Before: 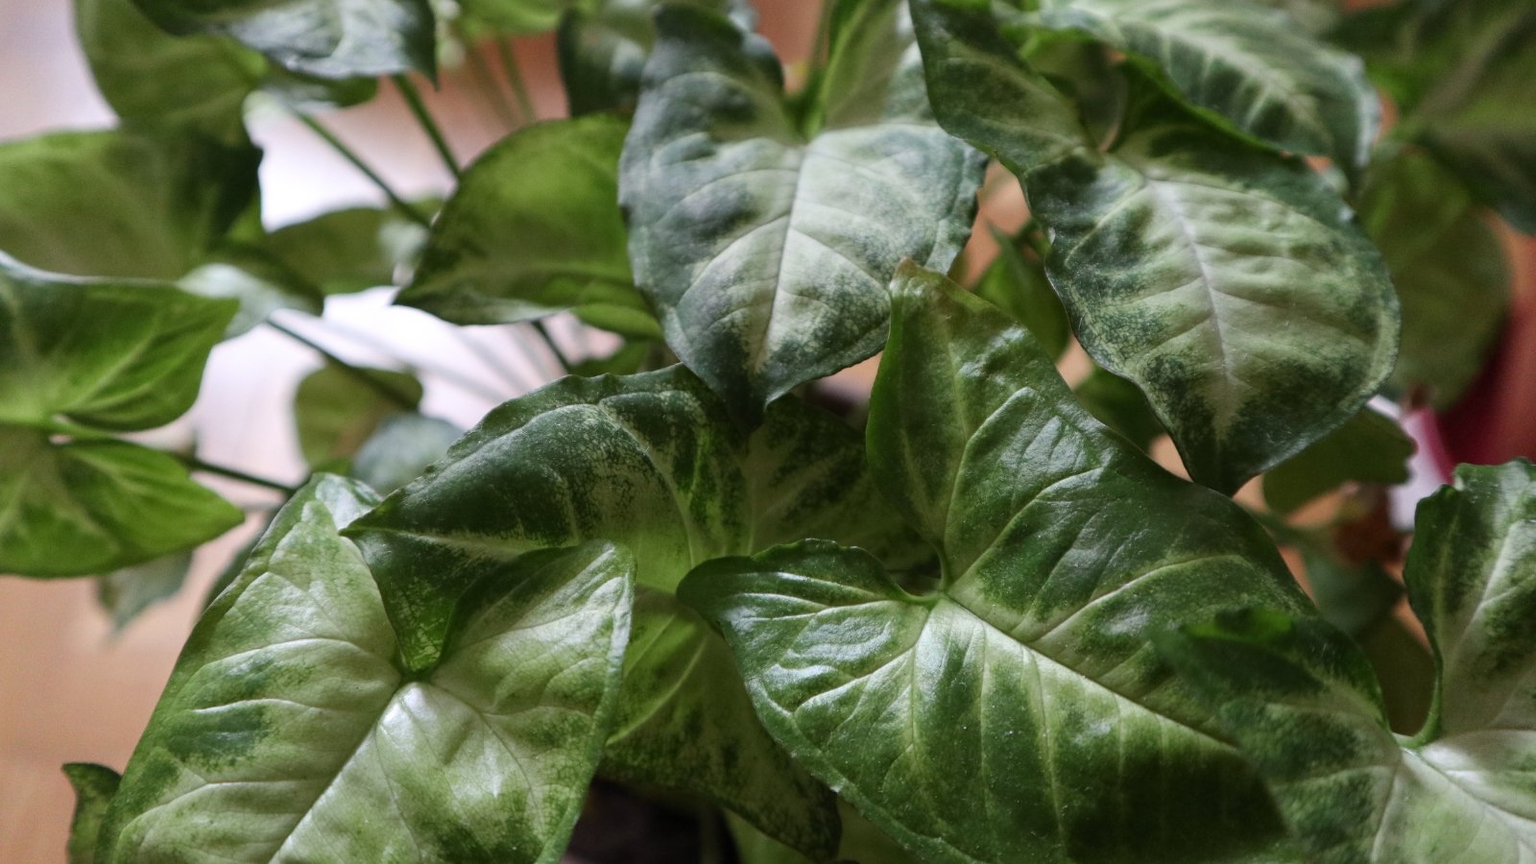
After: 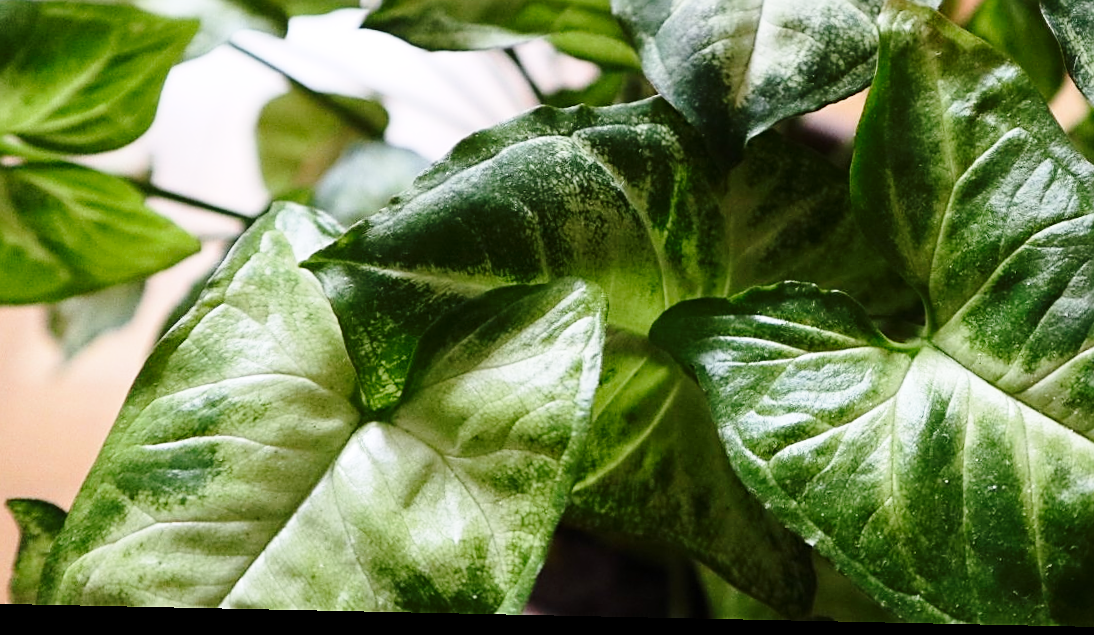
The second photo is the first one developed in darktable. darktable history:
crop and rotate: angle -1.21°, left 3.817%, top 31.941%, right 28.534%
contrast brightness saturation: contrast 0.136
sharpen: on, module defaults
base curve: curves: ch0 [(0, 0) (0.028, 0.03) (0.121, 0.232) (0.46, 0.748) (0.859, 0.968) (1, 1)], preserve colors none
